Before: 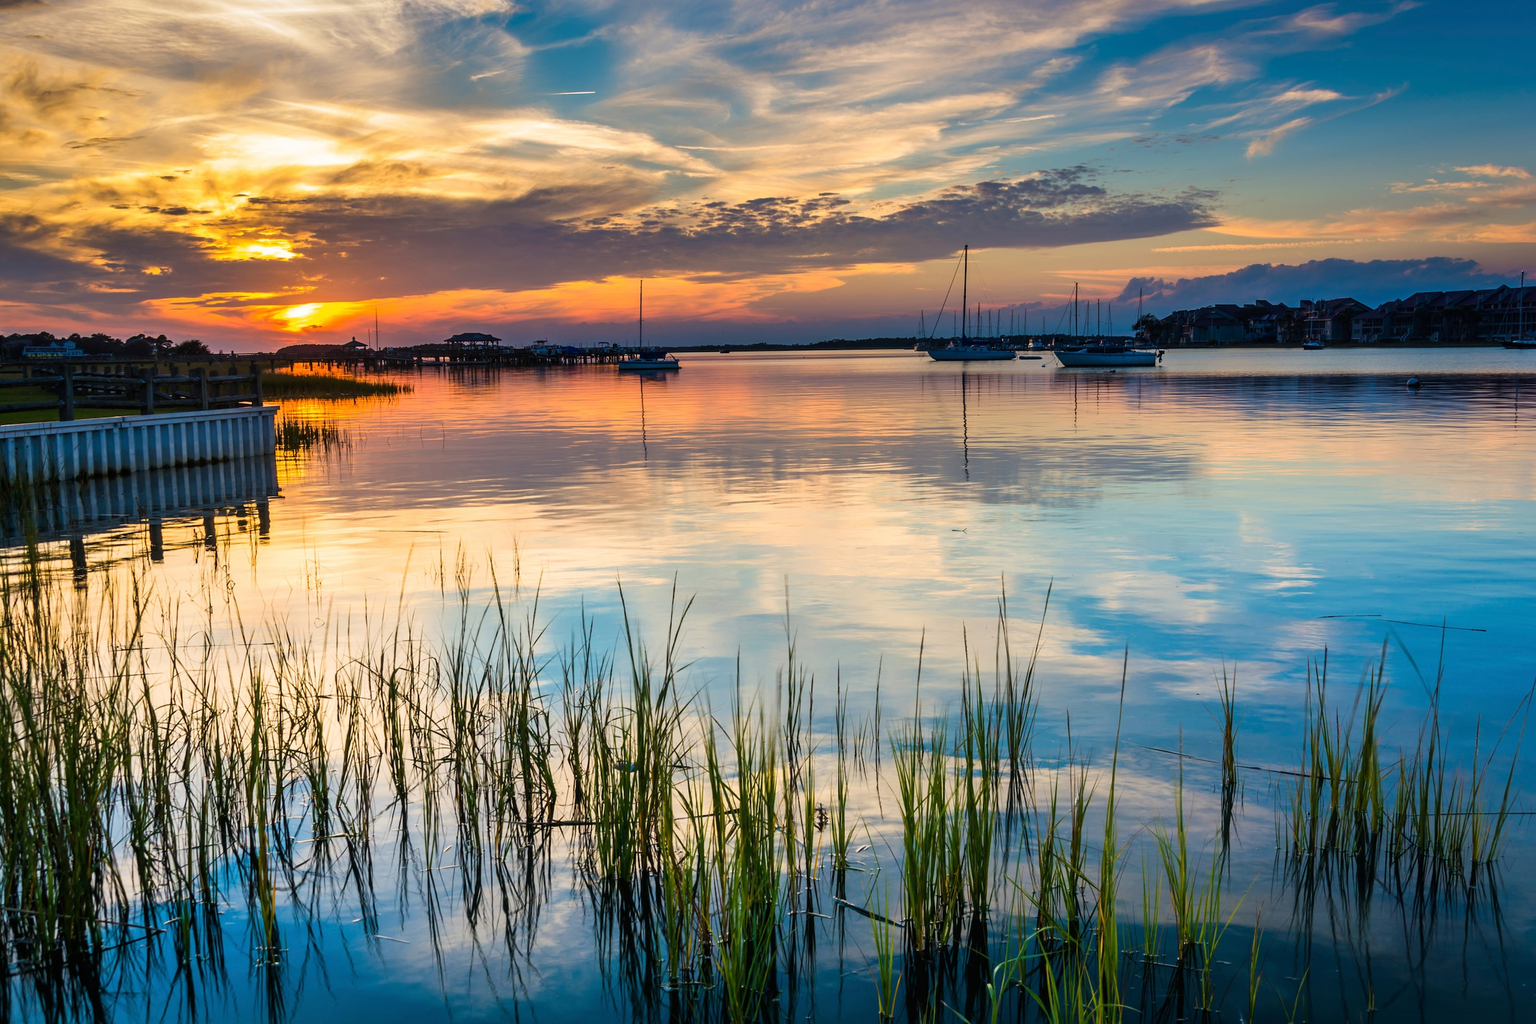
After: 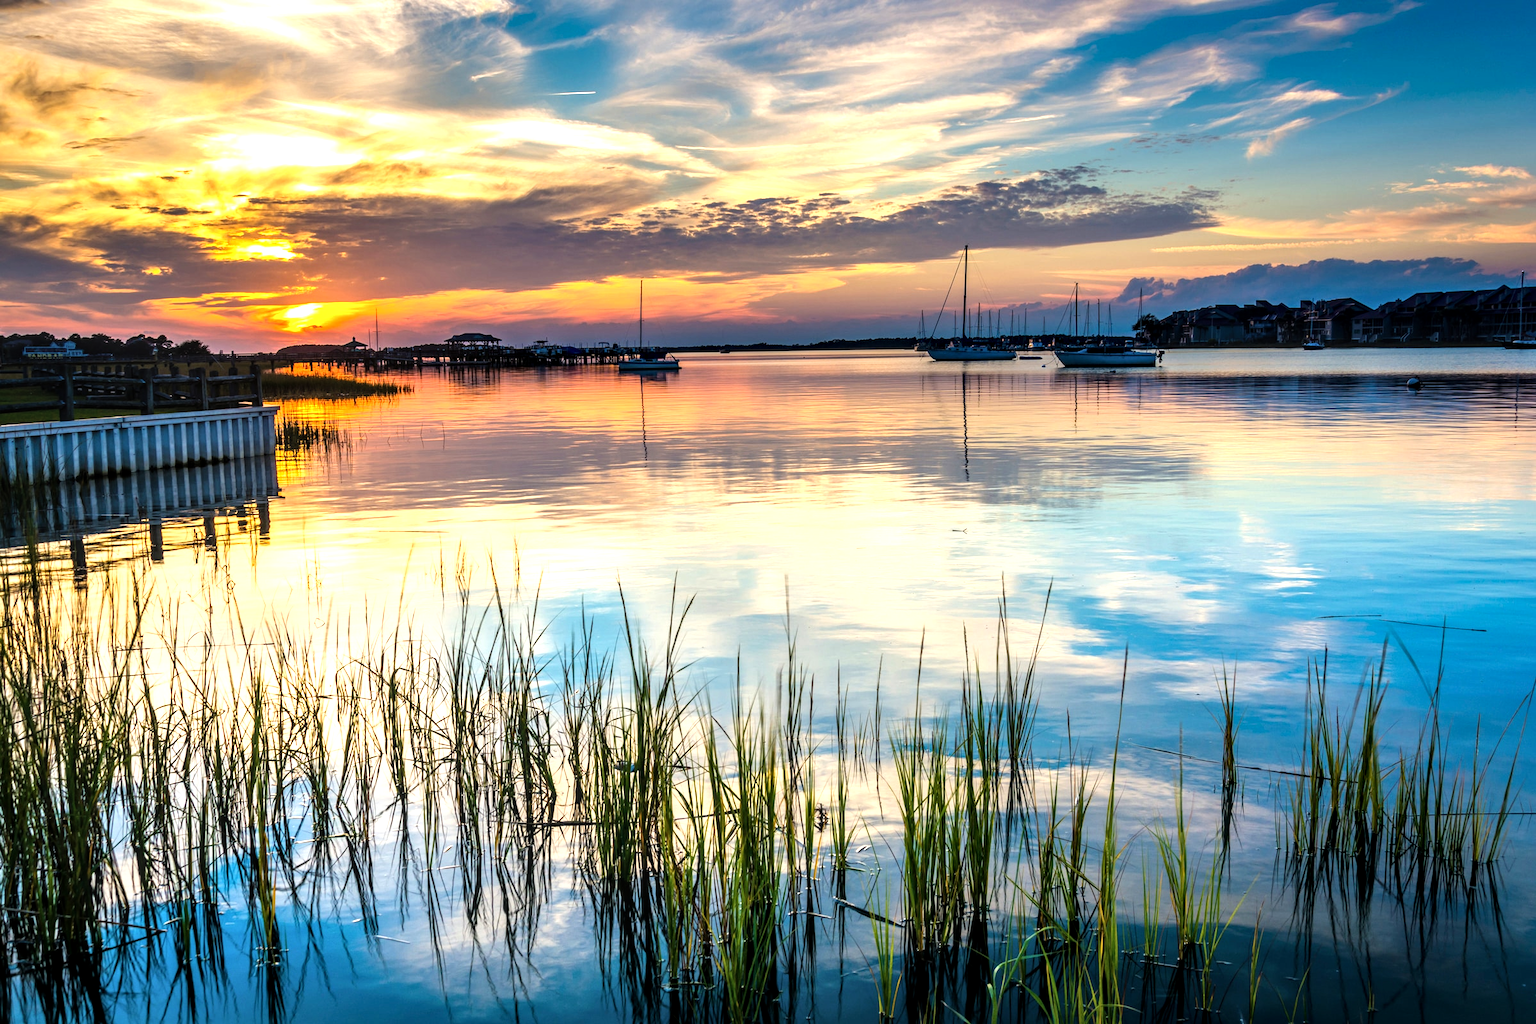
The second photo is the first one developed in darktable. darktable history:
tone equalizer: -8 EV -0.743 EV, -7 EV -0.689 EV, -6 EV -0.631 EV, -5 EV -0.413 EV, -3 EV 0.384 EV, -2 EV 0.6 EV, -1 EV 0.696 EV, +0 EV 0.766 EV
local contrast: detail 130%
